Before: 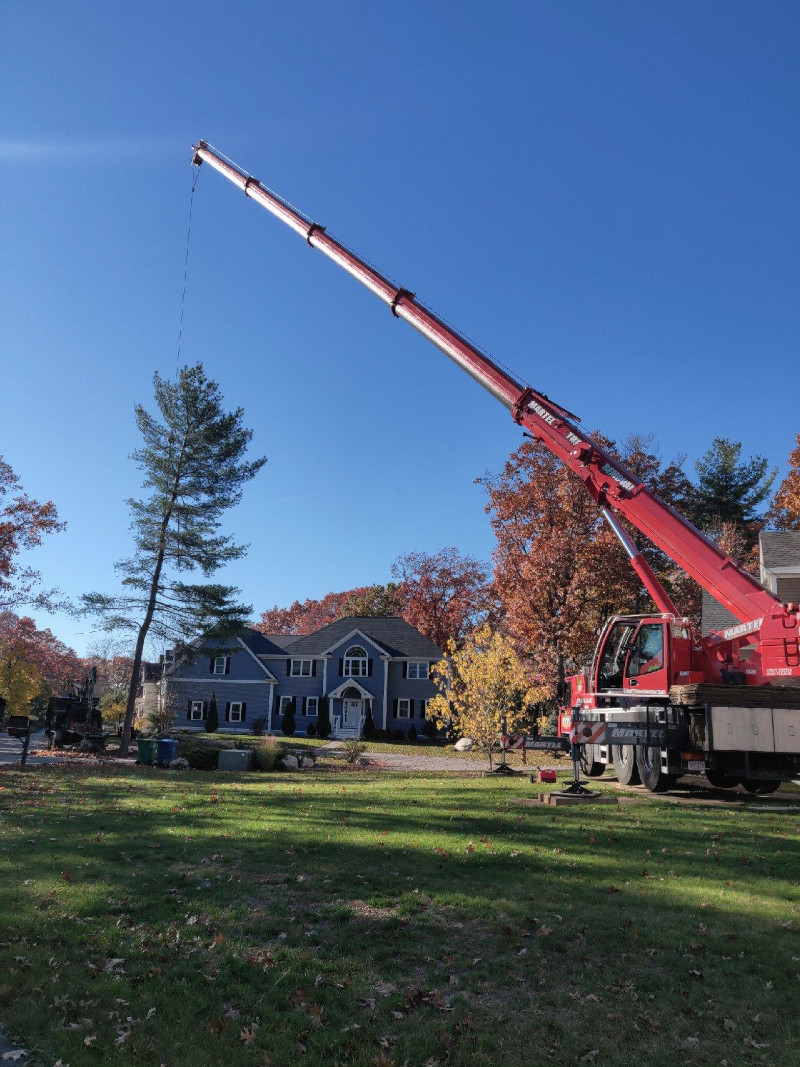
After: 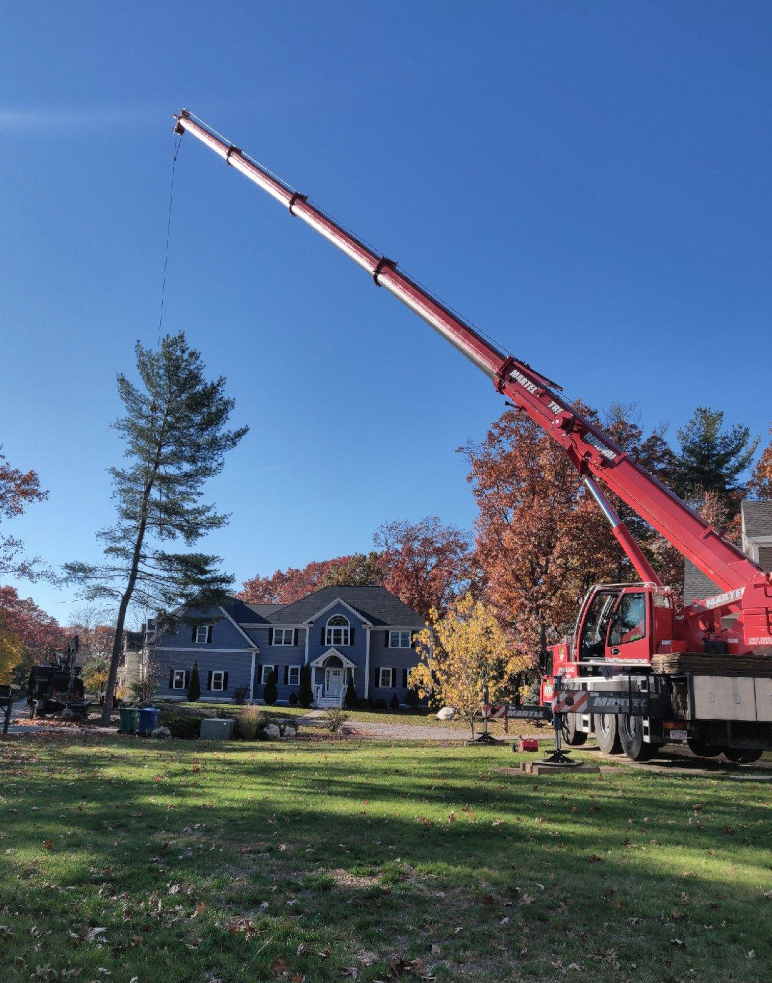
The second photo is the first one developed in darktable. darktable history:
shadows and highlights: white point adjustment 0.083, highlights -70.49, soften with gaussian
crop: left 2.312%, top 2.961%, right 1.145%, bottom 4.864%
